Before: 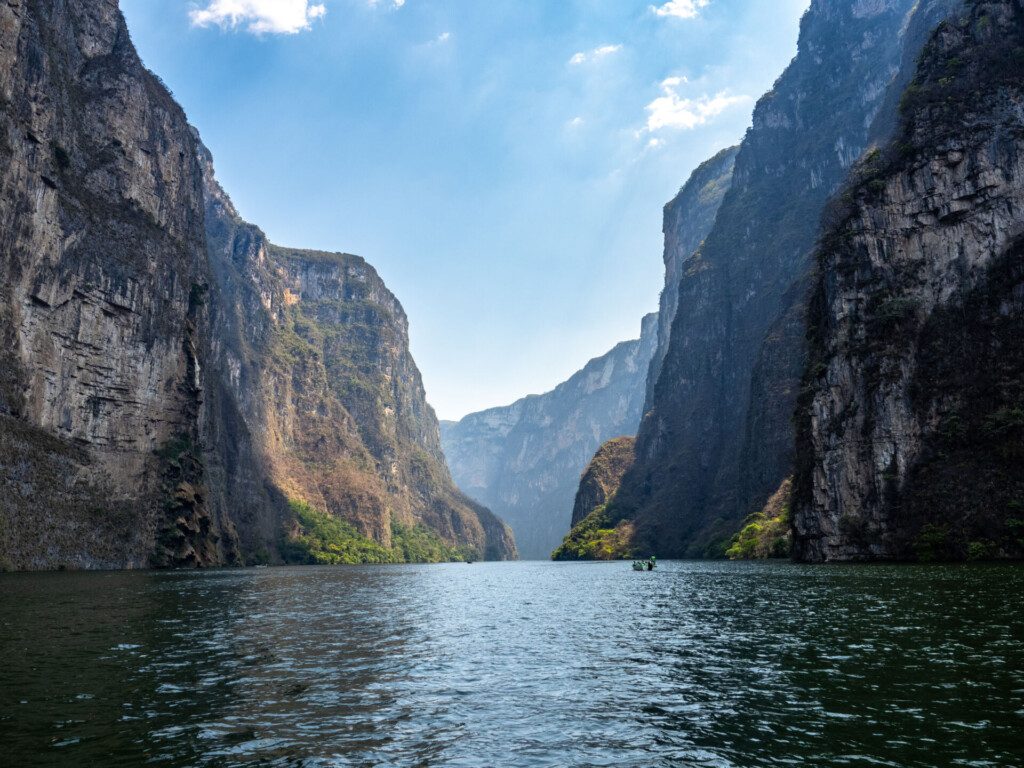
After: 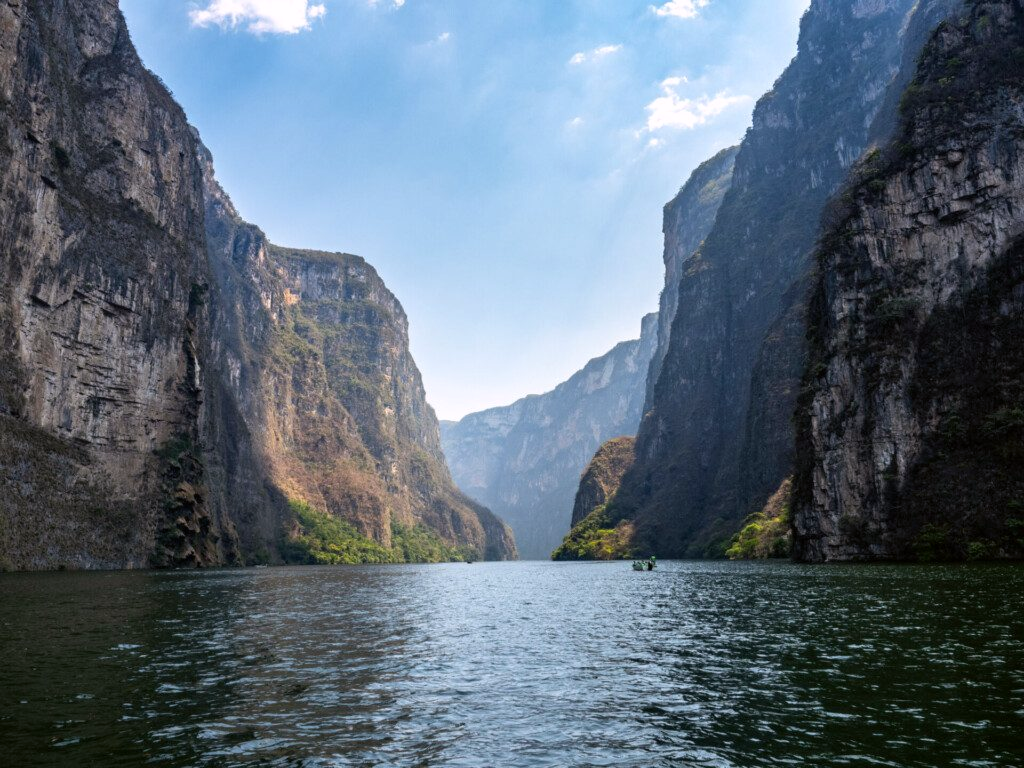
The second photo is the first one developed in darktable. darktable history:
bloom: size 13.65%, threshold 98.39%, strength 4.82%
color correction: highlights a* 3.12, highlights b* -1.55, shadows a* -0.101, shadows b* 2.52, saturation 0.98
